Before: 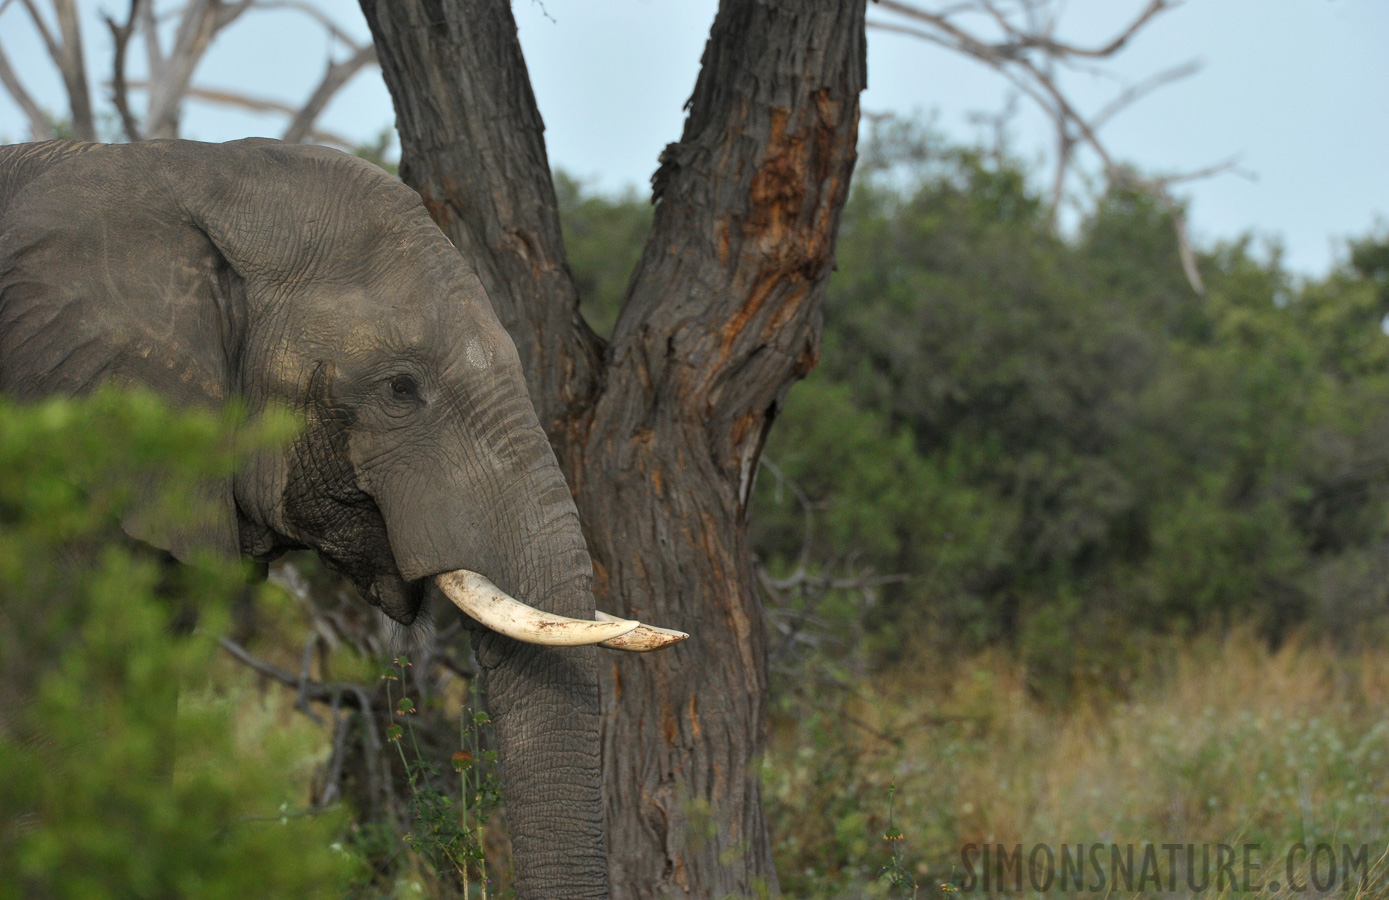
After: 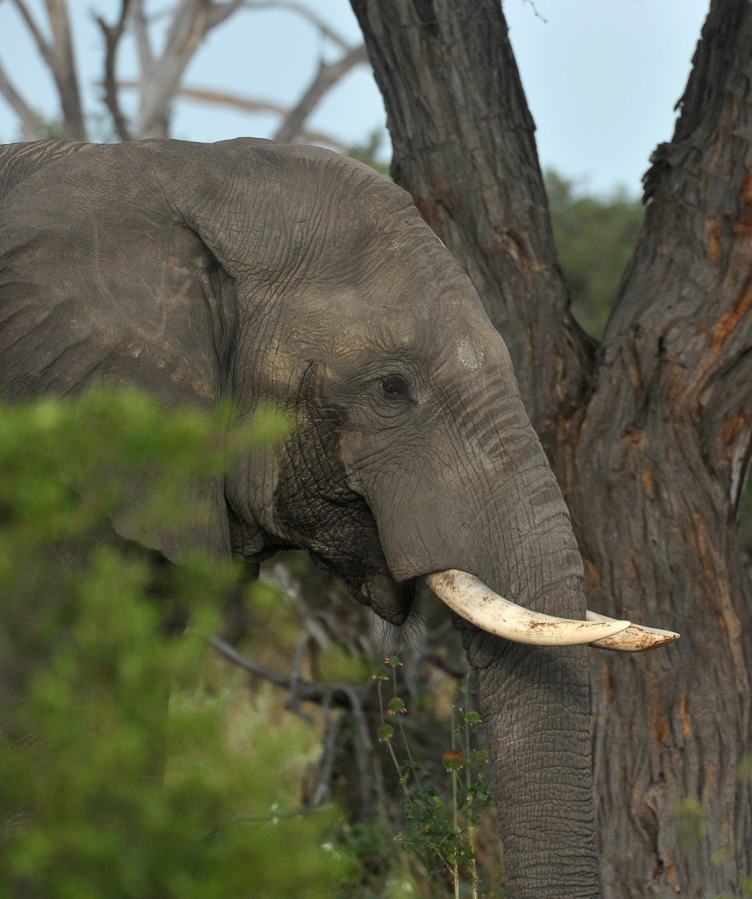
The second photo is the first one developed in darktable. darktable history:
crop: left 0.672%, right 45.178%, bottom 0.088%
